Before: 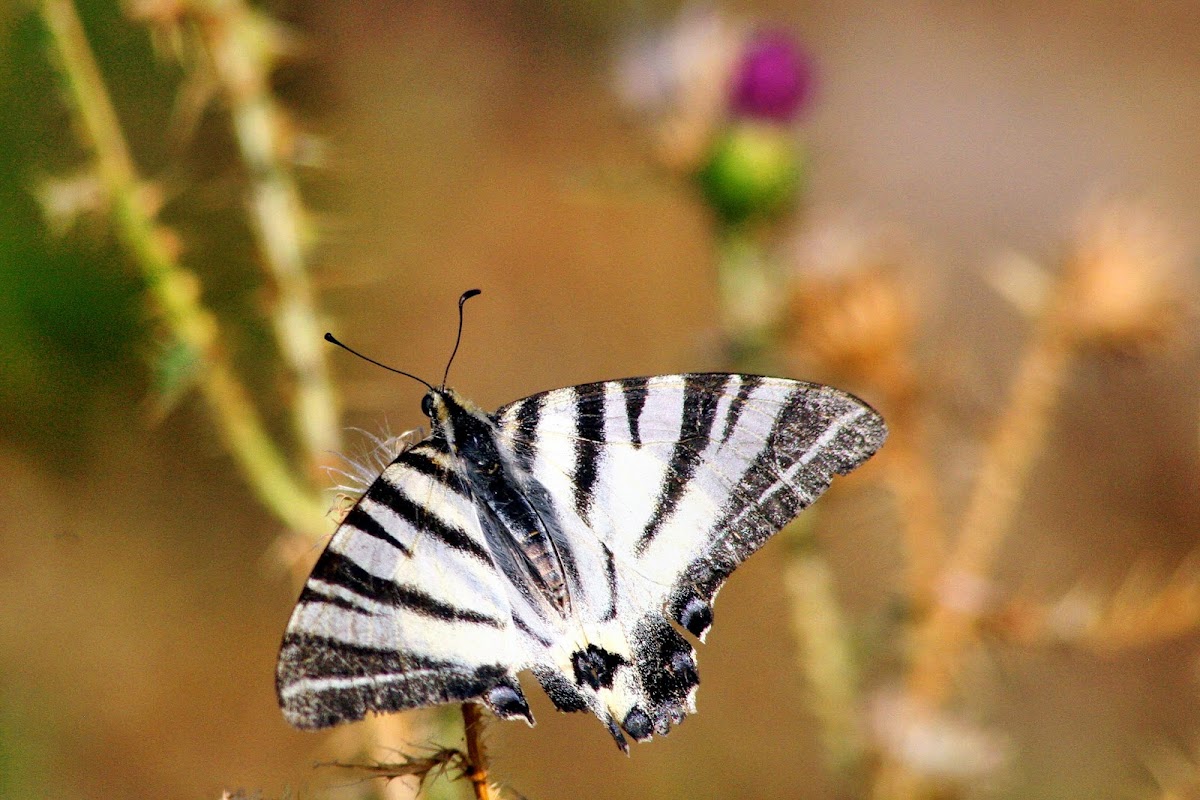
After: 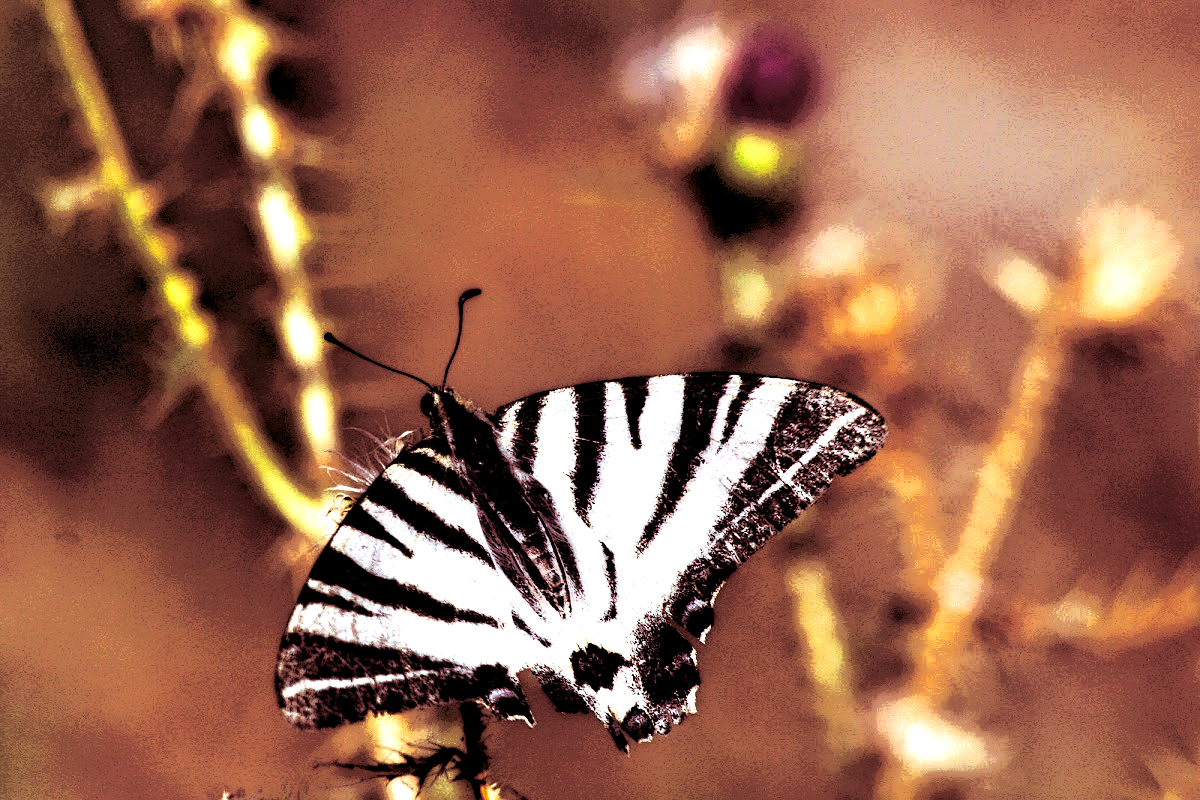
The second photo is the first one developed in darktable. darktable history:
split-toning: highlights › saturation 0, balance -61.83
exposure: black level correction 0, exposure 1.2 EV, compensate highlight preservation false
local contrast: highlights 0%, shadows 198%, detail 164%, midtone range 0.001
contrast equalizer: y [[0.526, 0.53, 0.532, 0.532, 0.53, 0.525], [0.5 ×6], [0.5 ×6], [0 ×6], [0 ×6]]
shadows and highlights: highlights color adjustment 0%, soften with gaussian
